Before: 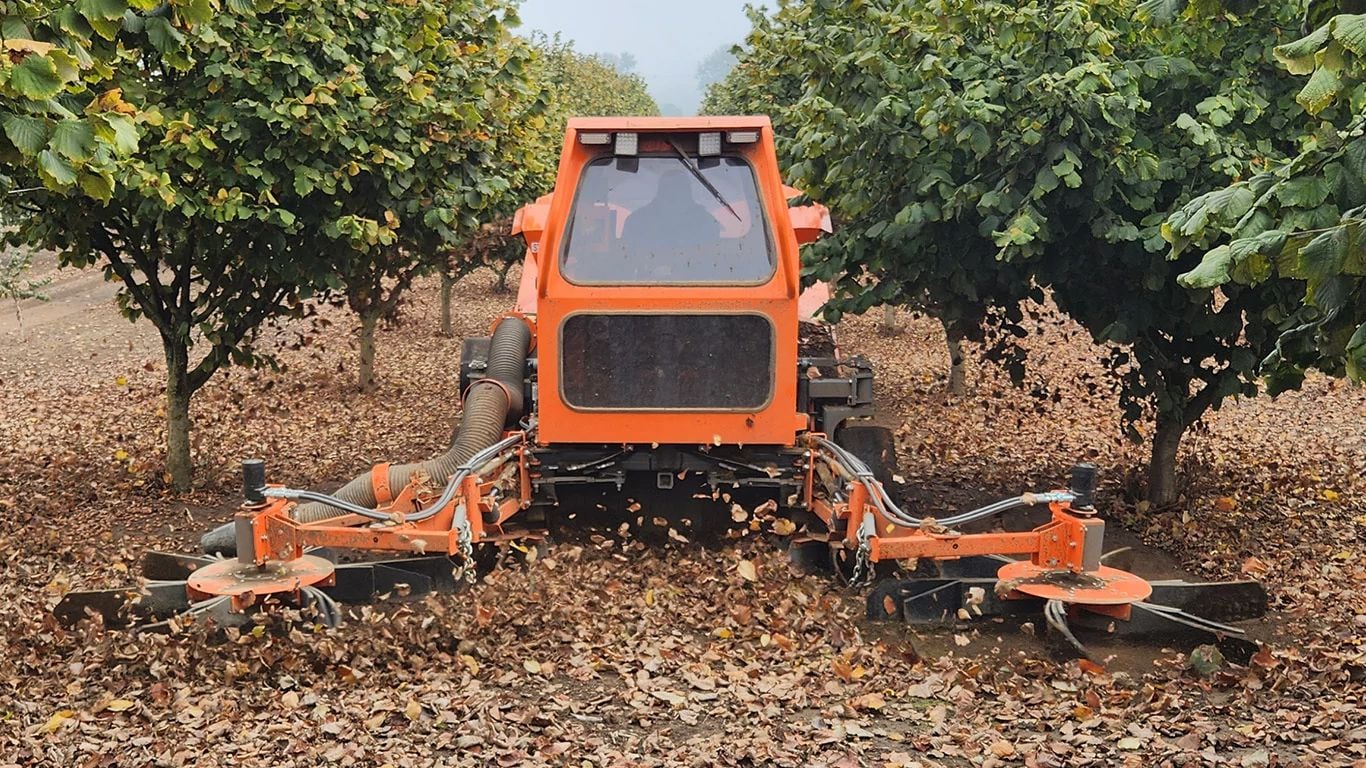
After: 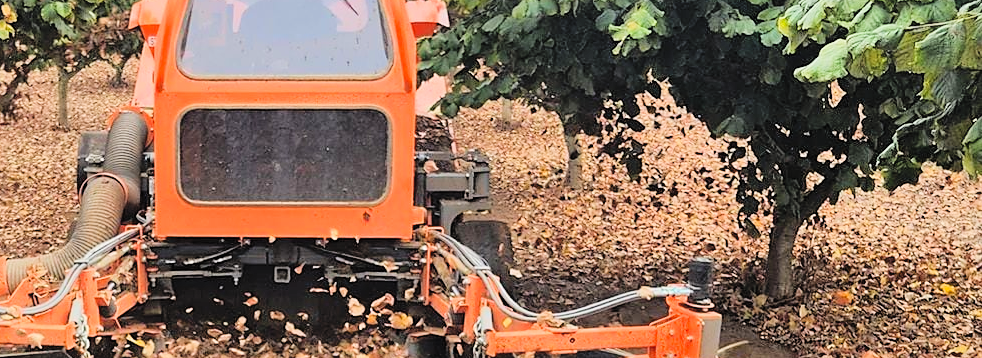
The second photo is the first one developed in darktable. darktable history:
shadows and highlights: radius 113.44, shadows 51.4, white point adjustment 9.11, highlights -2.72, soften with gaussian
crop and rotate: left 28.059%, top 26.836%, bottom 26.466%
sharpen: amount 0.212
filmic rgb: black relative exposure -8.55 EV, white relative exposure 5.55 EV, hardness 3.35, contrast 1.014
contrast brightness saturation: contrast 0.069, brightness 0.177, saturation 0.397
